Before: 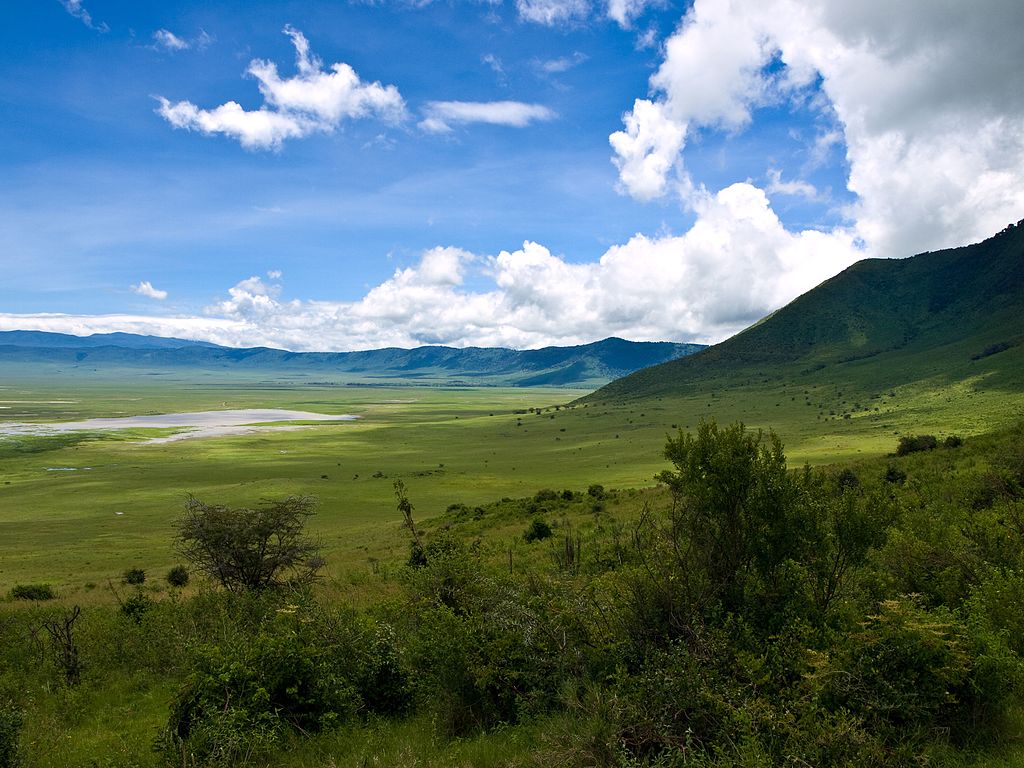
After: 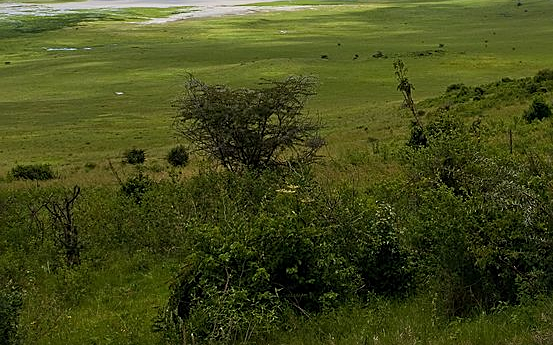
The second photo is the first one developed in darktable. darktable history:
crop and rotate: top 54.793%, right 45.91%, bottom 0.232%
sharpen: on, module defaults
